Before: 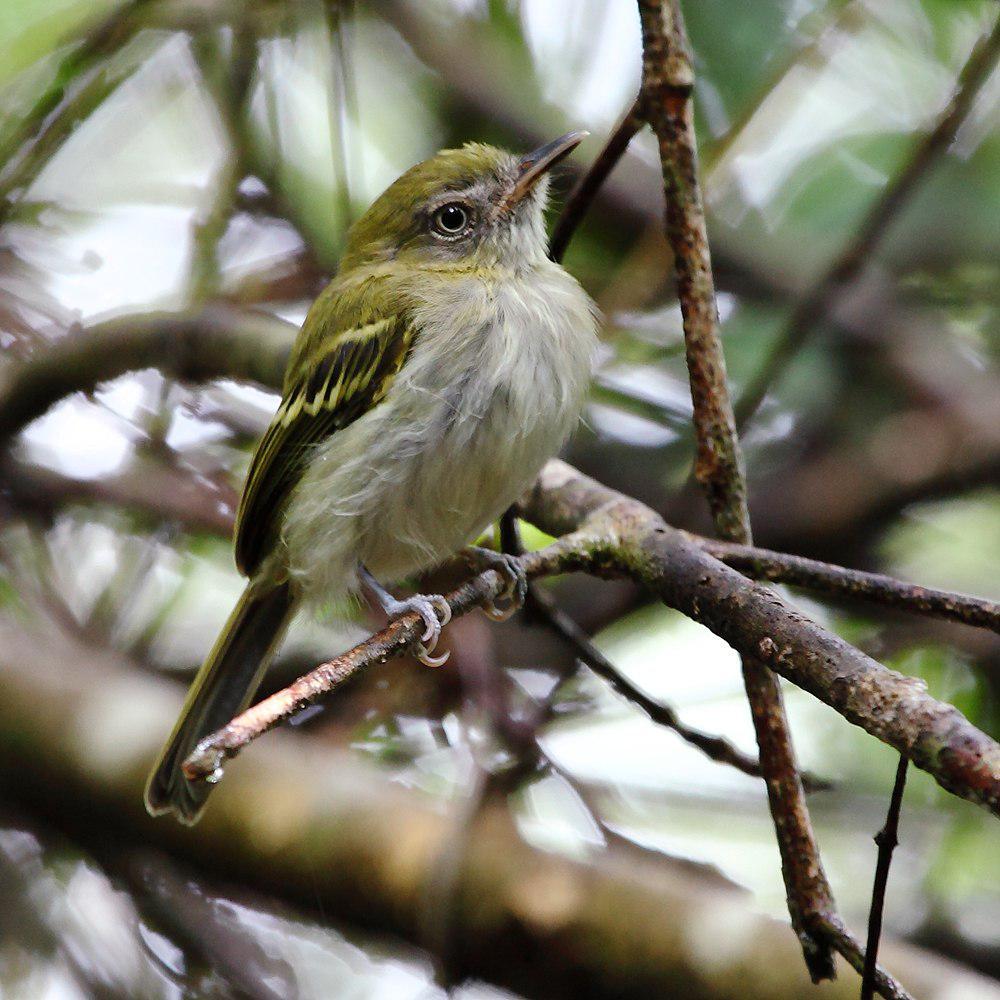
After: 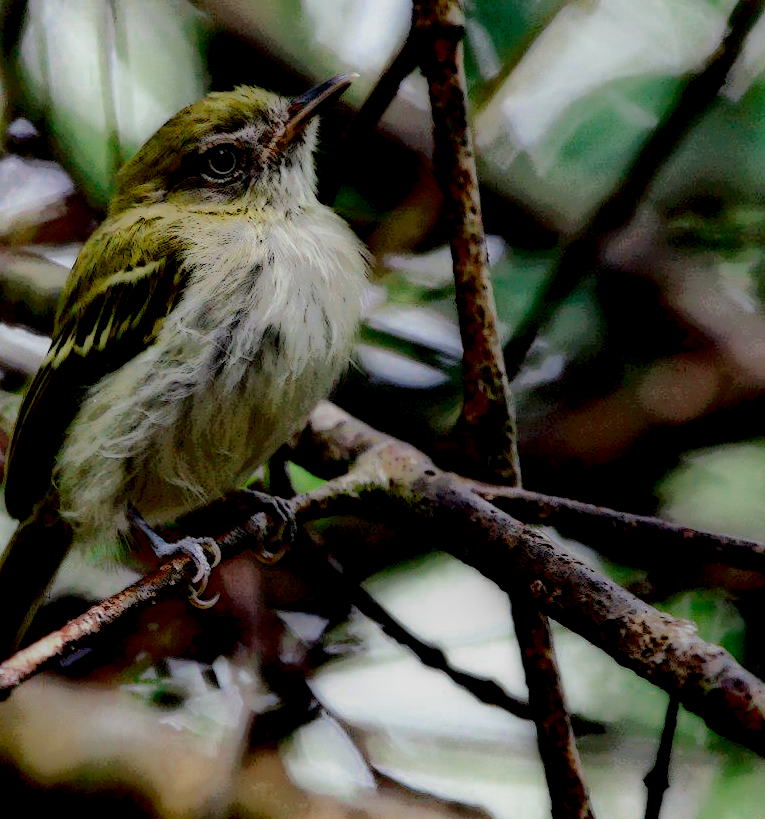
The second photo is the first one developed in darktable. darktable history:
color balance rgb: perceptual saturation grading › global saturation 25%, perceptual saturation grading › highlights -50%, perceptual saturation grading › shadows 30%, perceptual brilliance grading › global brilliance 12%, global vibrance 20%
crop: left 23.095%, top 5.827%, bottom 11.854%
tone equalizer: -8 EV 0.25 EV, -7 EV 0.417 EV, -6 EV 0.417 EV, -5 EV 0.25 EV, -3 EV -0.25 EV, -2 EV -0.417 EV, -1 EV -0.417 EV, +0 EV -0.25 EV, edges refinement/feathering 500, mask exposure compensation -1.57 EV, preserve details guided filter
local contrast: highlights 0%, shadows 198%, detail 164%, midtone range 0.001
color zones: curves: ch0 [(0, 0.5) (0.125, 0.4) (0.25, 0.5) (0.375, 0.4) (0.5, 0.4) (0.625, 0.35) (0.75, 0.35) (0.875, 0.5)]; ch1 [(0, 0.35) (0.125, 0.45) (0.25, 0.35) (0.375, 0.35) (0.5, 0.35) (0.625, 0.35) (0.75, 0.45) (0.875, 0.35)]; ch2 [(0, 0.6) (0.125, 0.5) (0.25, 0.5) (0.375, 0.6) (0.5, 0.6) (0.625, 0.5) (0.75, 0.5) (0.875, 0.5)]
contrast brightness saturation: contrast 0.4, brightness 0.1, saturation 0.21
exposure: exposure 0.3 EV, compensate highlight preservation false
